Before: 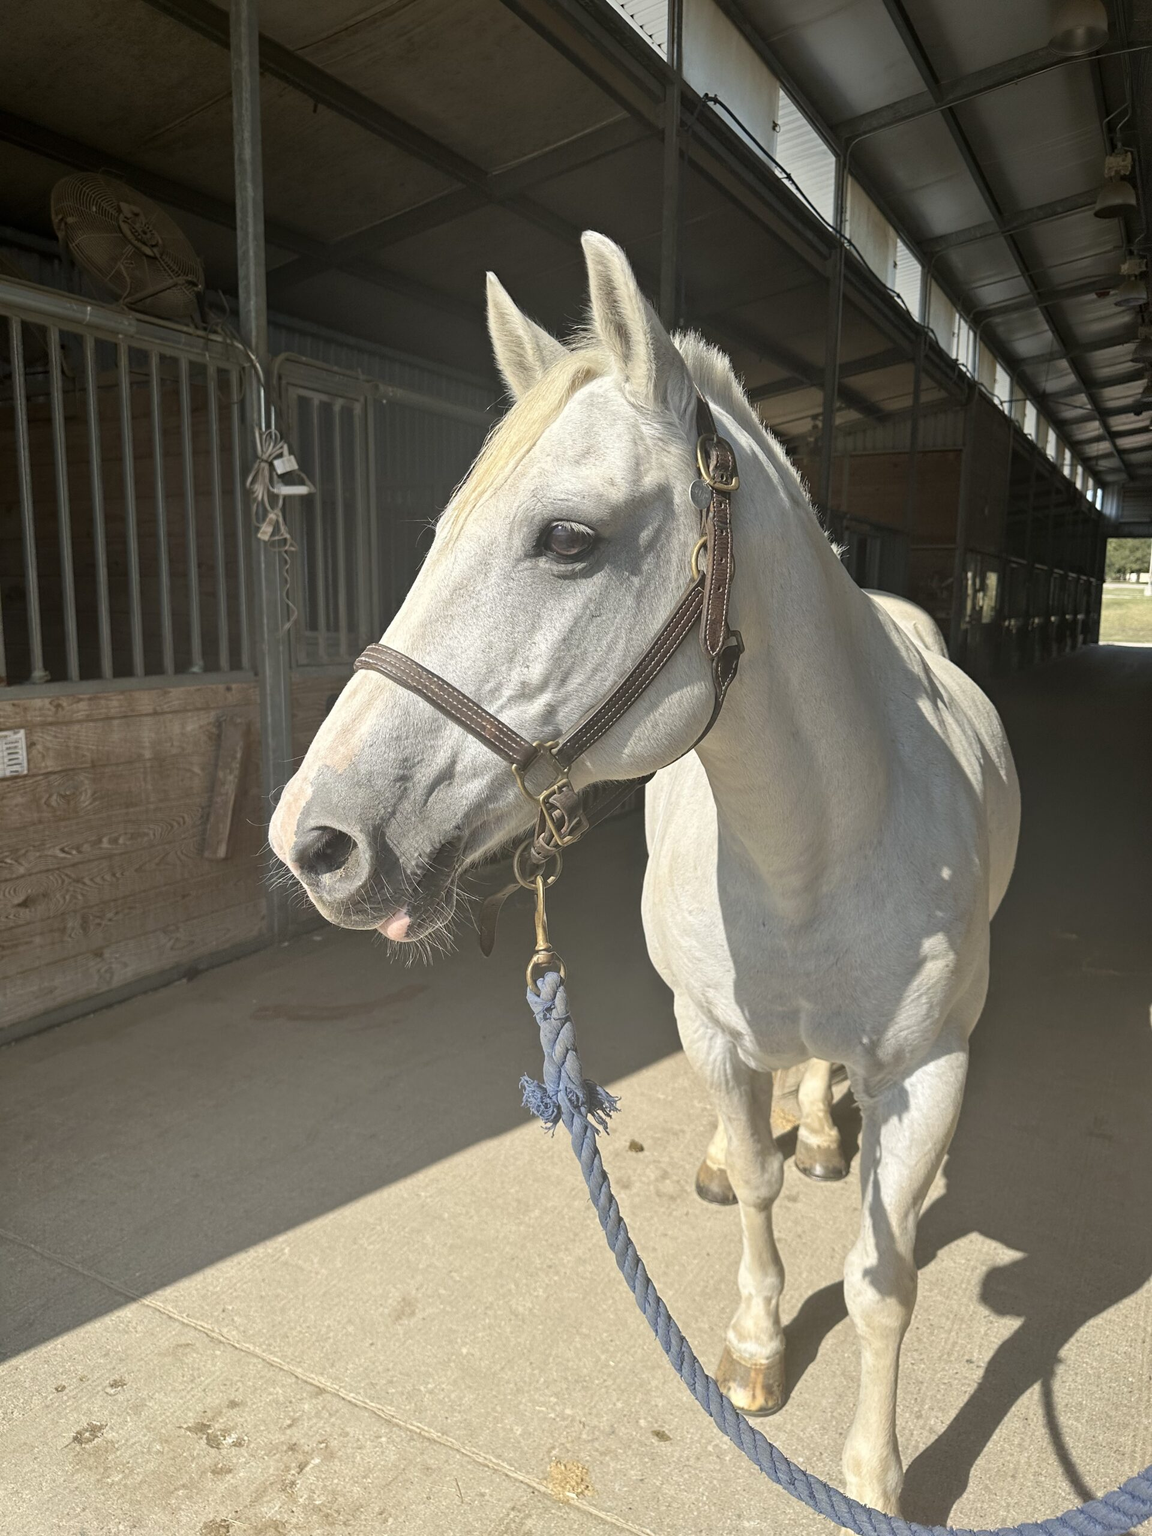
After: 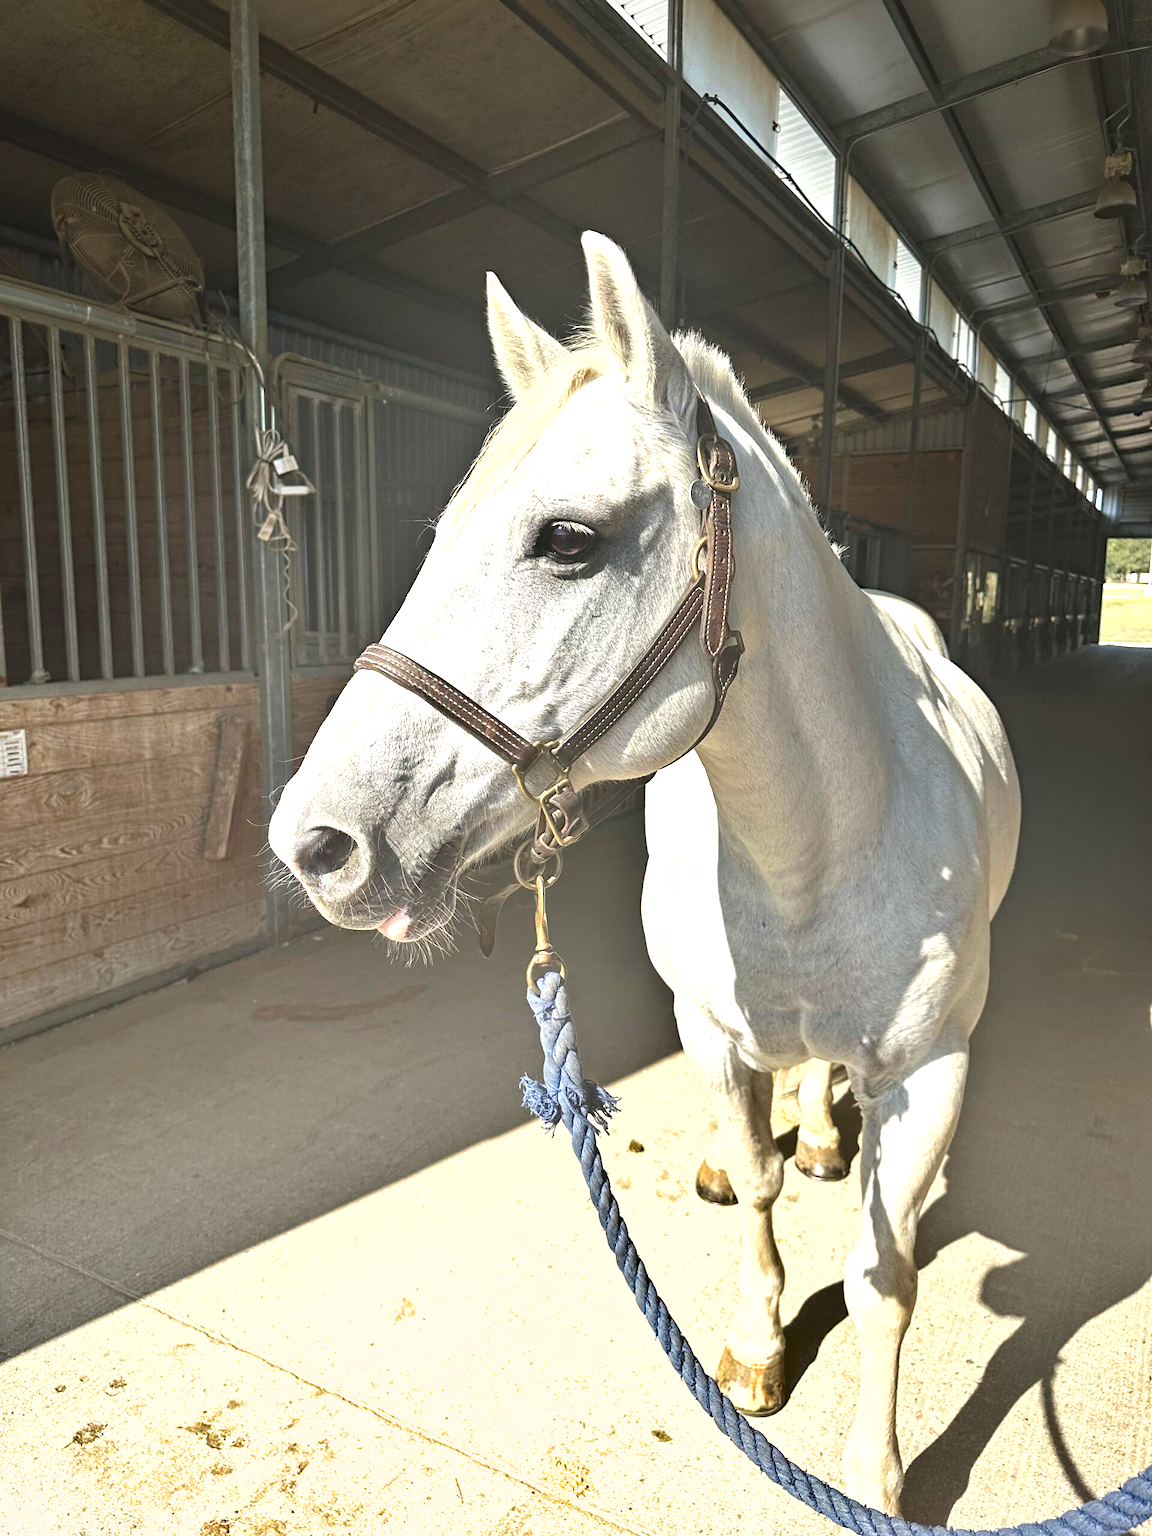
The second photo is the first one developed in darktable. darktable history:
shadows and highlights: shadows 12, white point adjustment 1.2, soften with gaussian
exposure: black level correction -0.005, exposure 1 EV, compensate highlight preservation false
haze removal: compatibility mode true, adaptive false
